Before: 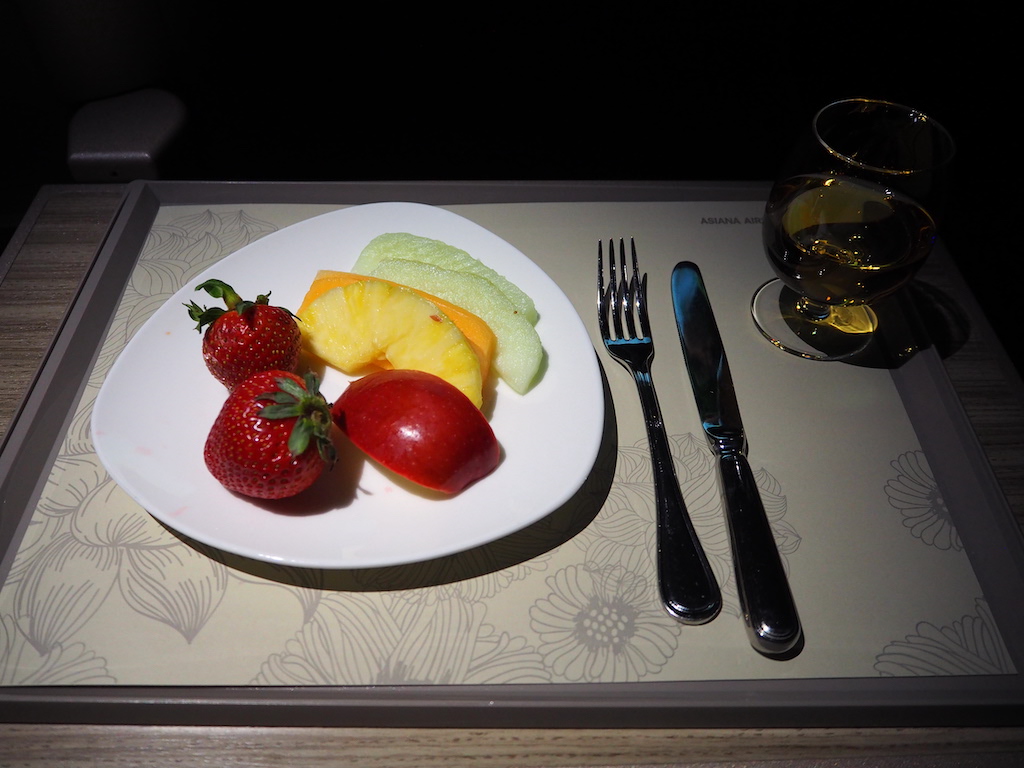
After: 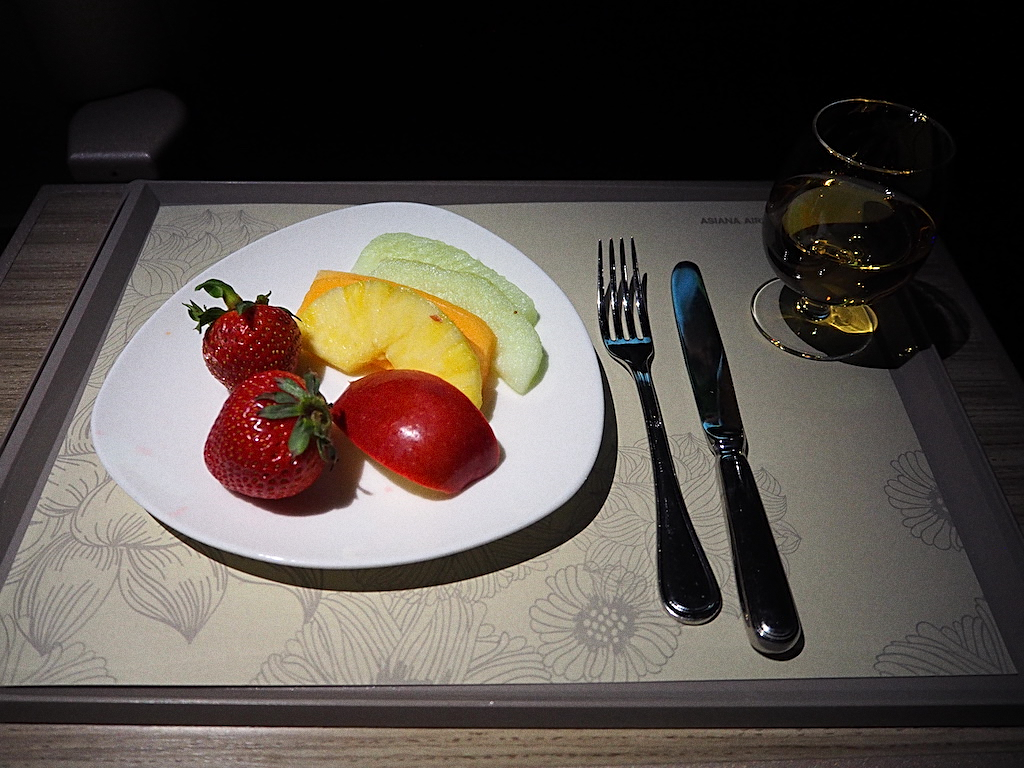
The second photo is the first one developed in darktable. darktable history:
sharpen: on, module defaults
grain: coarseness 0.47 ISO
